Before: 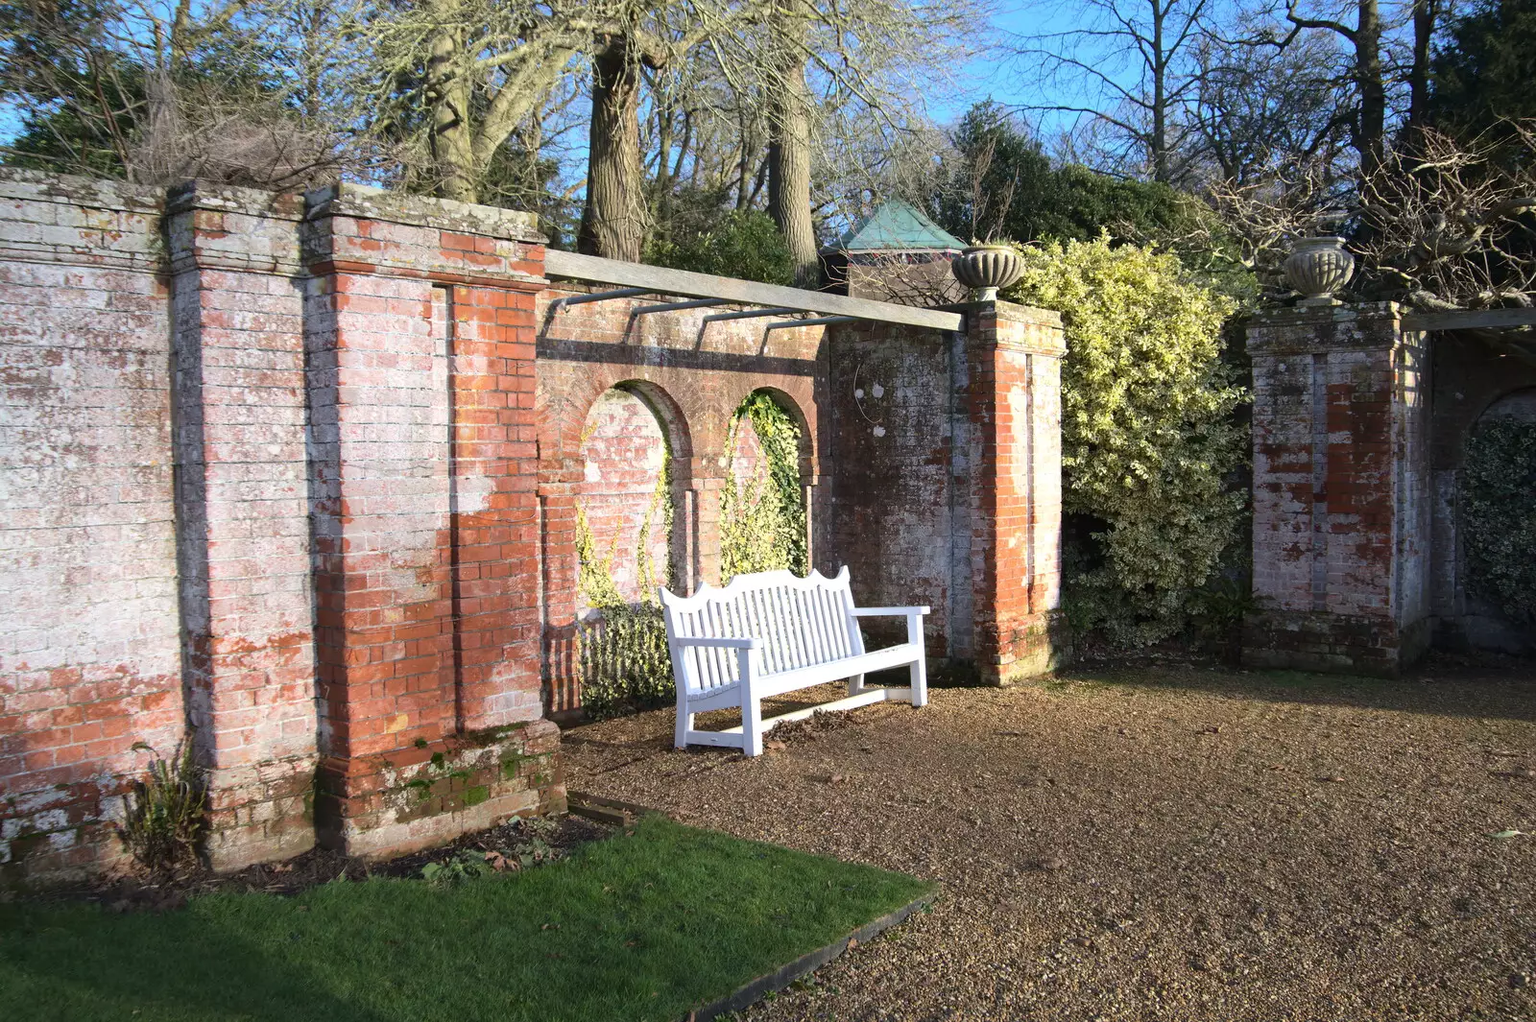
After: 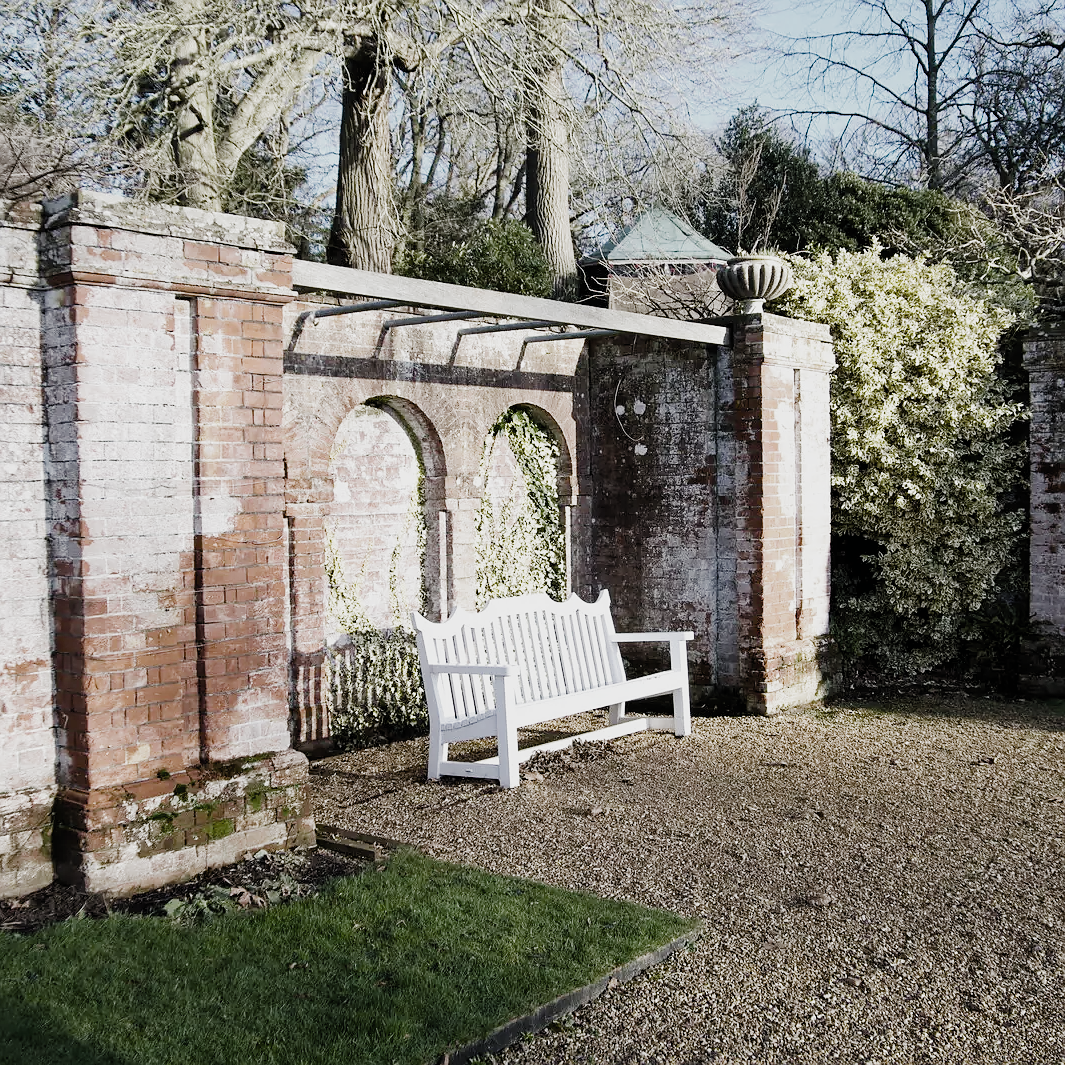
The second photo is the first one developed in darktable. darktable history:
crop: left 17.2%, right 16.224%
filmic rgb: black relative exposure -5.02 EV, white relative exposure 3.98 EV, hardness 2.91, contrast 1.301, highlights saturation mix -30.31%, preserve chrominance no, color science v5 (2021), contrast in shadows safe, contrast in highlights safe
sharpen: radius 0.984, amount 0.607
color correction: highlights b* -0.051, saturation 0.982
color balance rgb: perceptual saturation grading › global saturation 20%, perceptual saturation grading › highlights -25.131%, perceptual saturation grading › shadows 24.137%, global vibrance 20%
exposure: exposure 0.521 EV, compensate highlight preservation false
